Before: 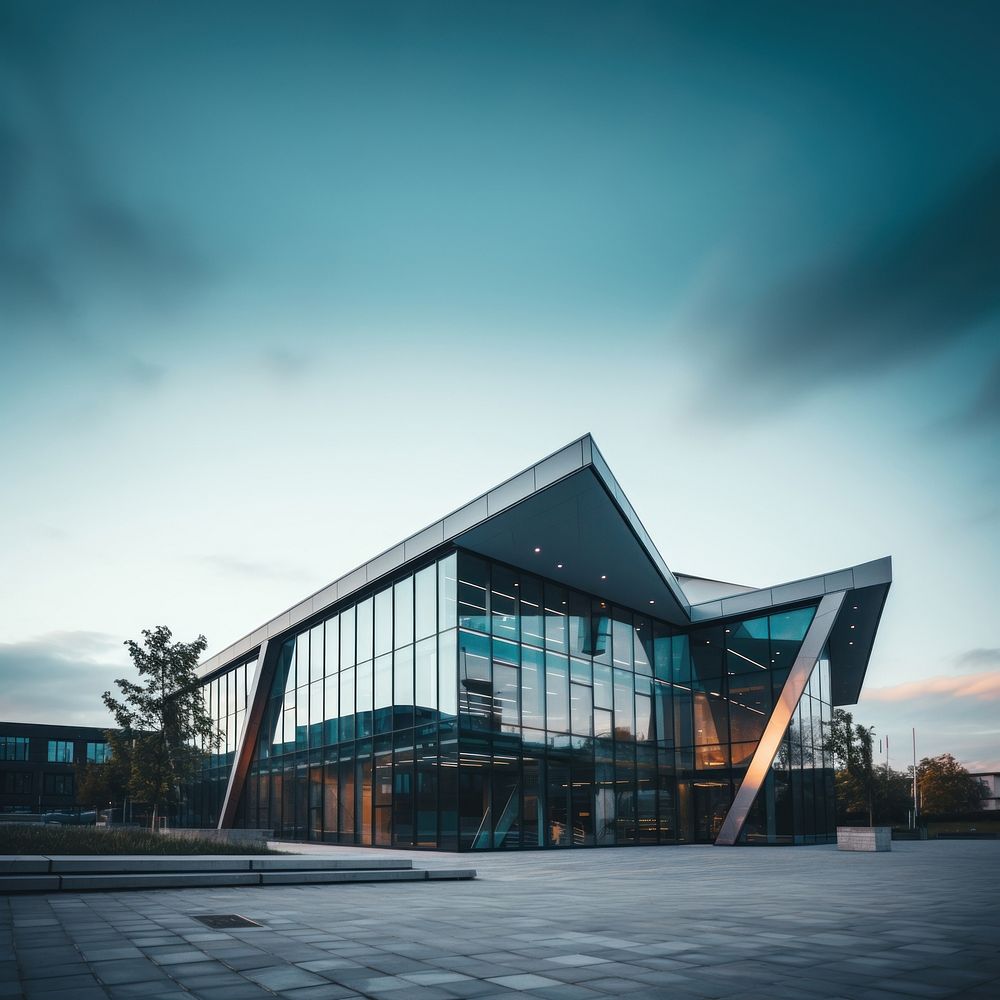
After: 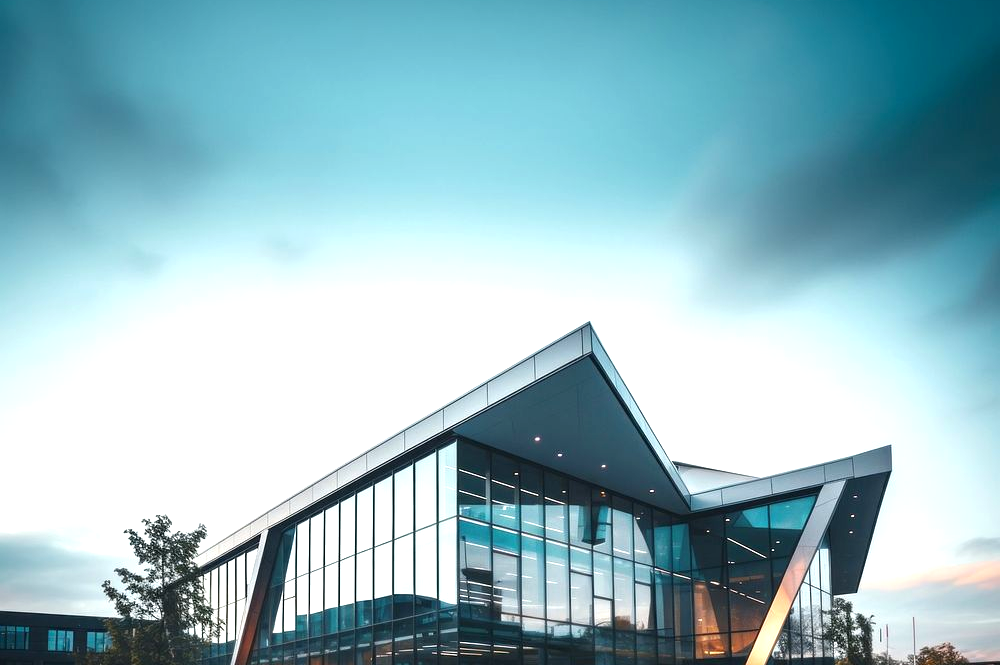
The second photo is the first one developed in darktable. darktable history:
crop: top 11.178%, bottom 22.289%
vignetting: brightness -0.251, saturation 0.145
exposure: black level correction 0, exposure 0.696 EV, compensate exposure bias true, compensate highlight preservation false
